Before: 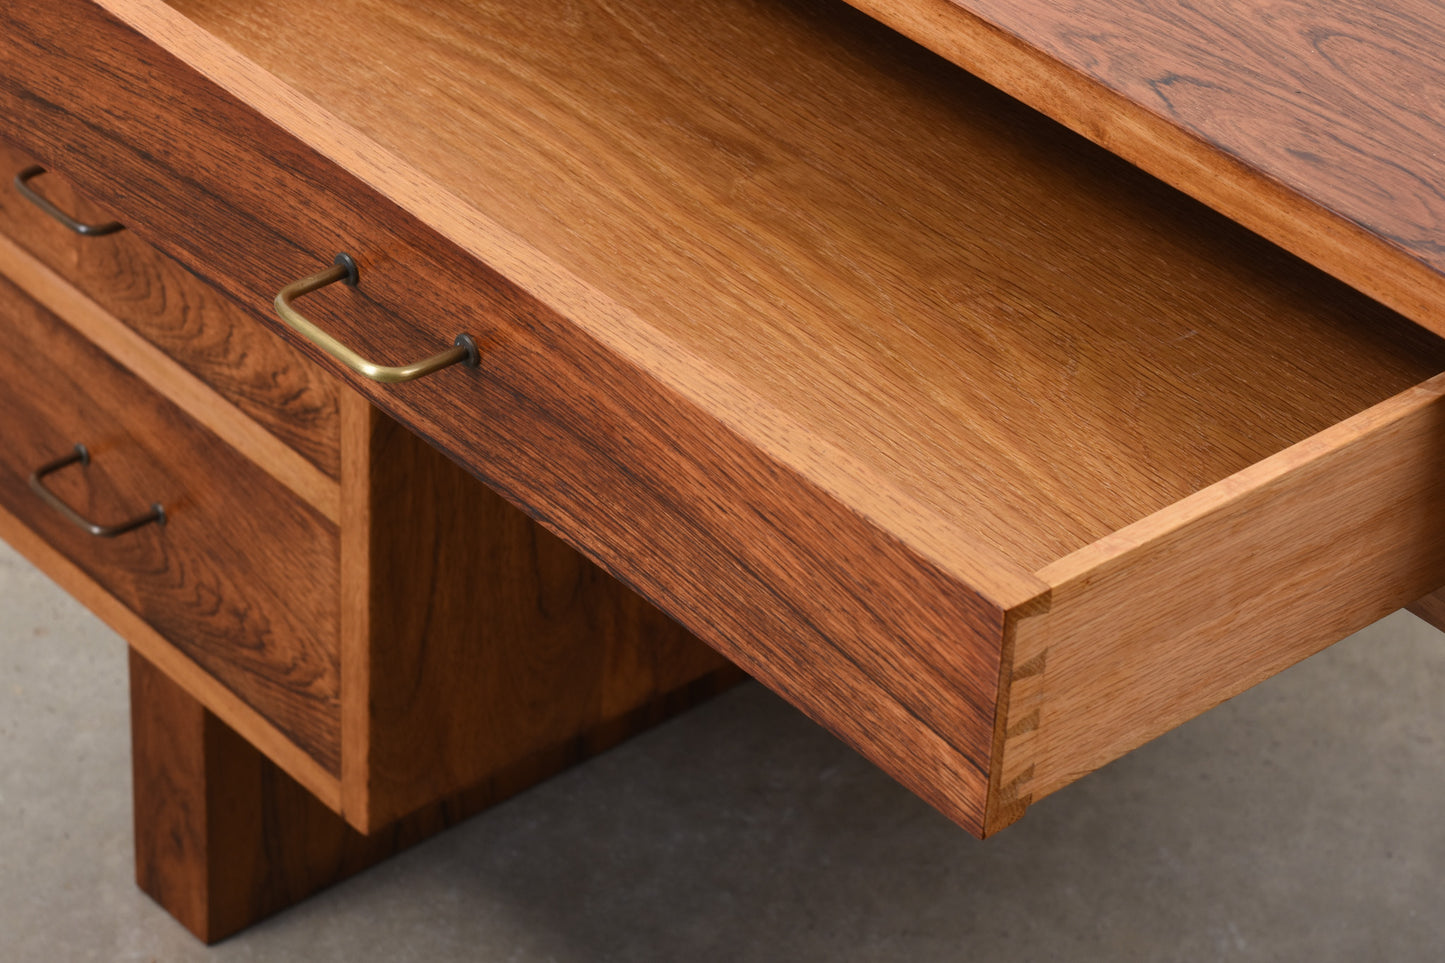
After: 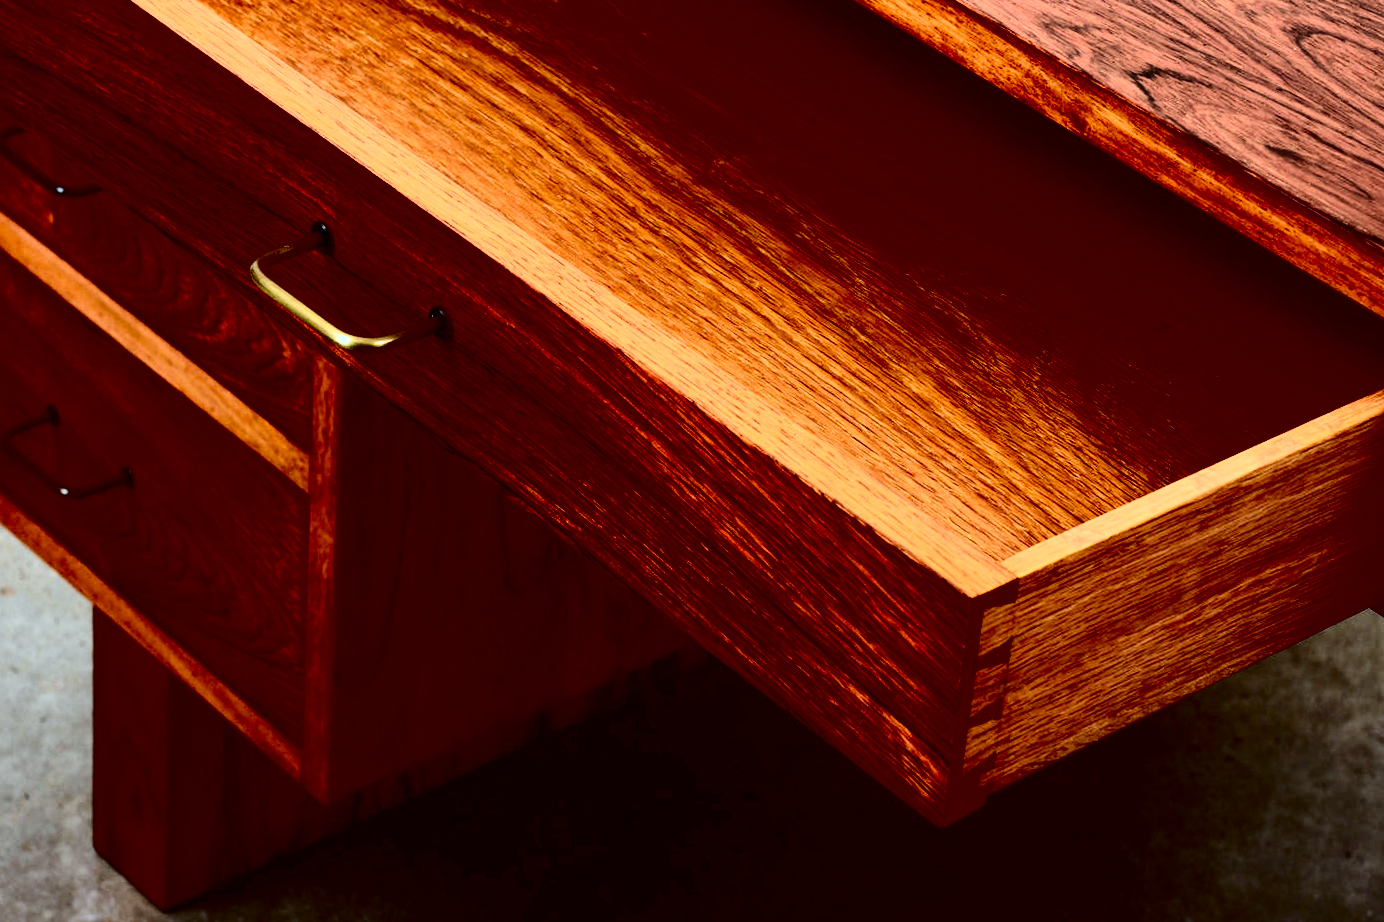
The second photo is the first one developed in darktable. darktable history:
crop and rotate: angle -1.69°
contrast brightness saturation: contrast 0.77, brightness -1, saturation 1
exposure: exposure 0.2 EV, compensate highlight preservation false
color correction: highlights a* -10.69, highlights b* -19.19
